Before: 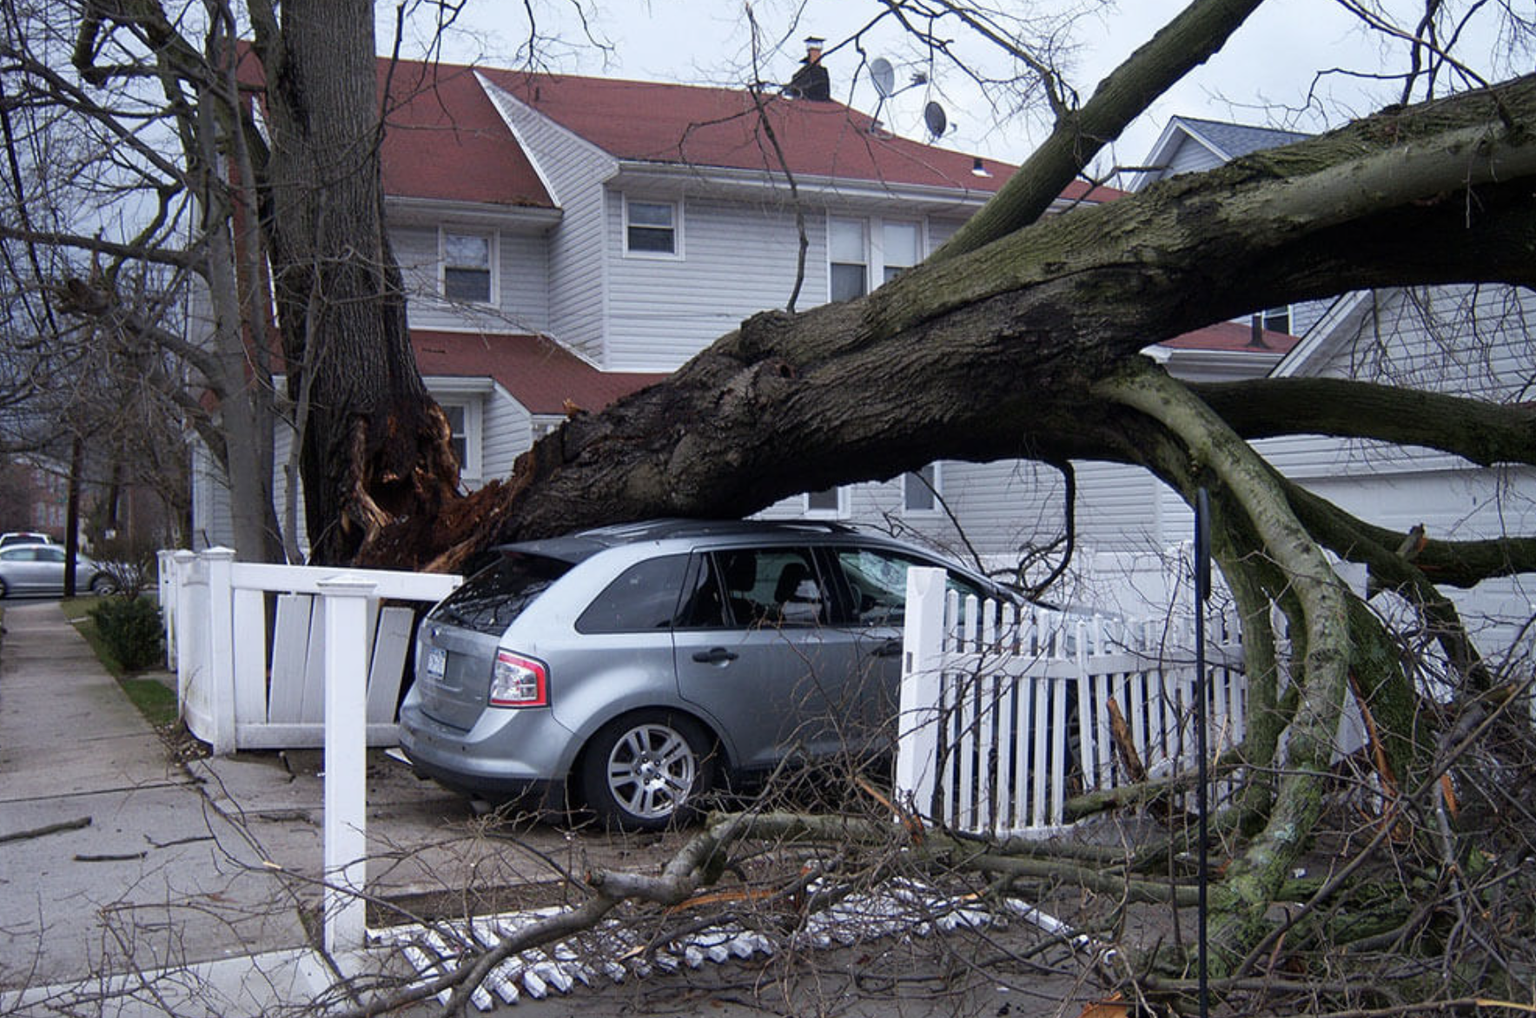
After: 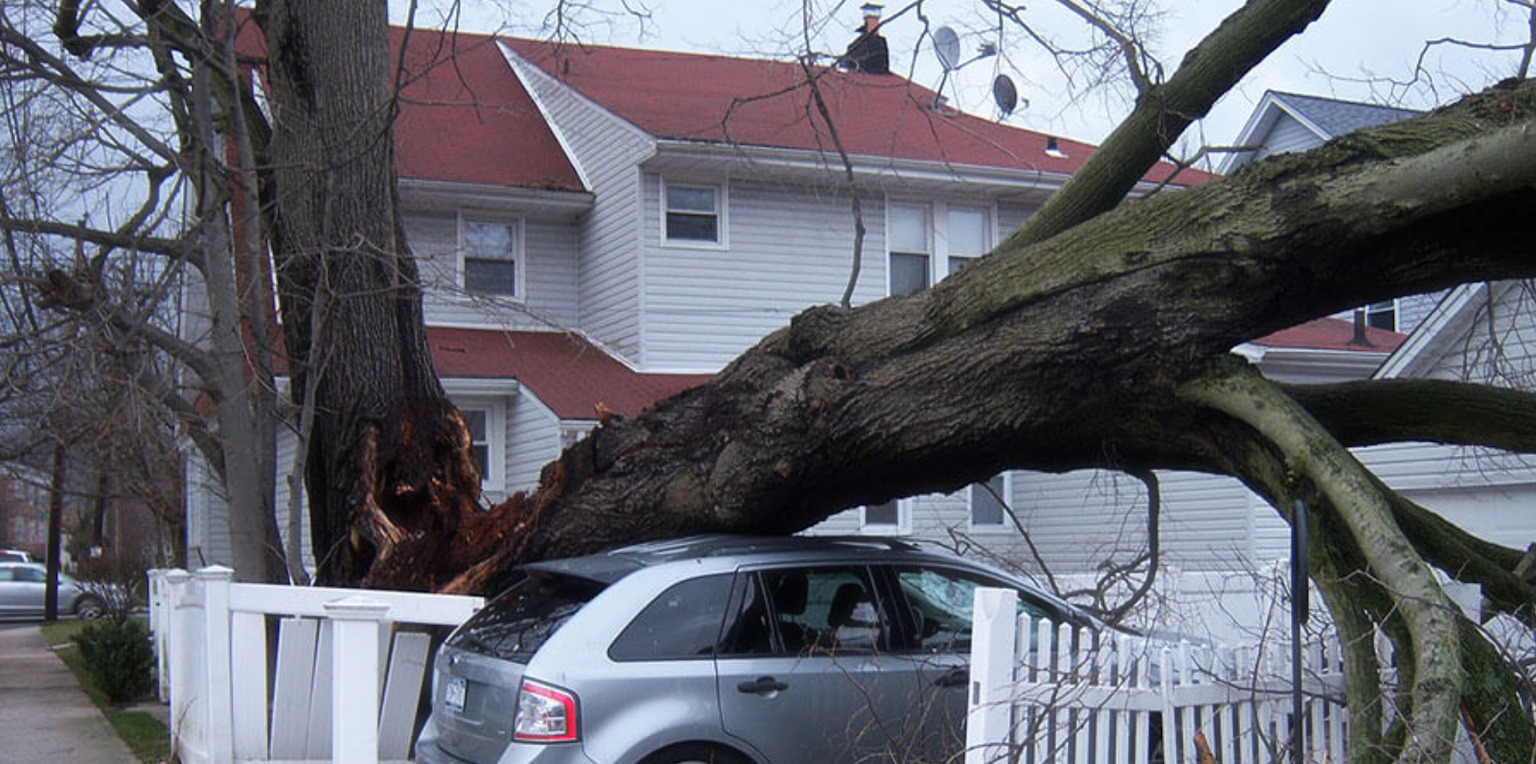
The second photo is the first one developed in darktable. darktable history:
crop: left 1.539%, top 3.393%, right 7.735%, bottom 28.452%
haze removal: strength -0.1, compatibility mode true, adaptive false
